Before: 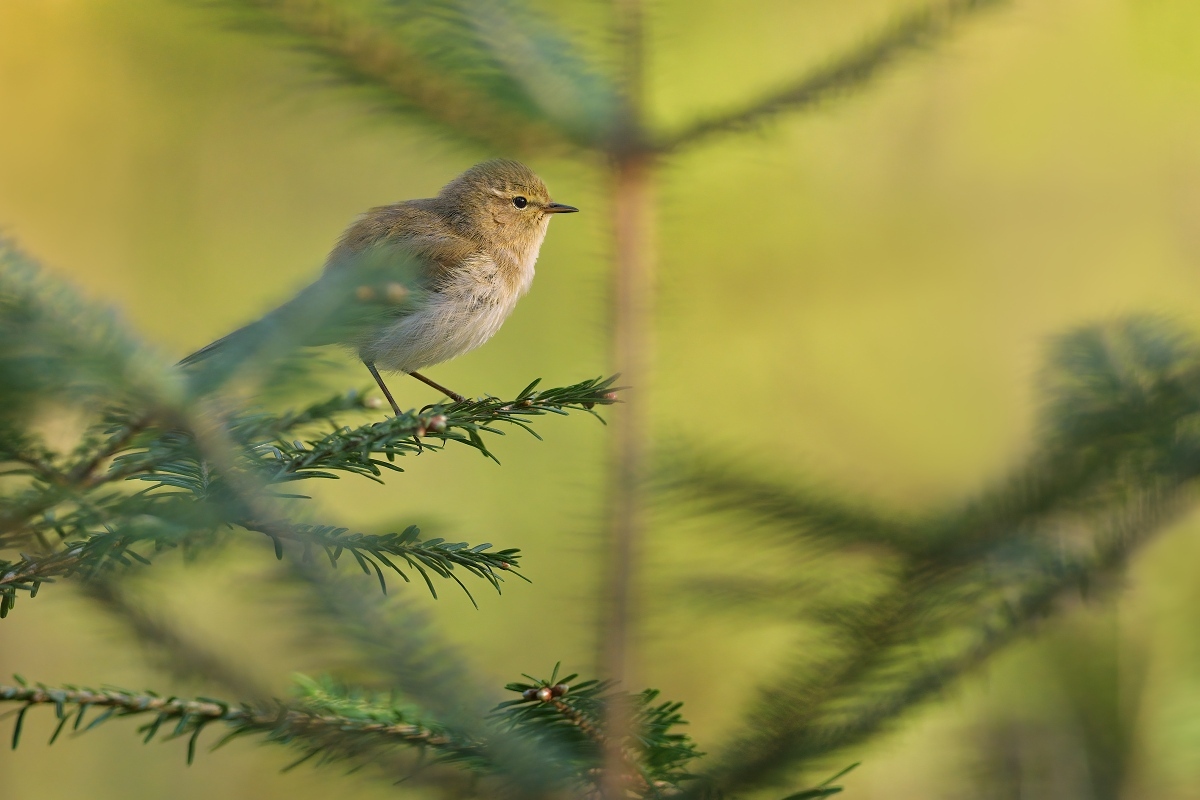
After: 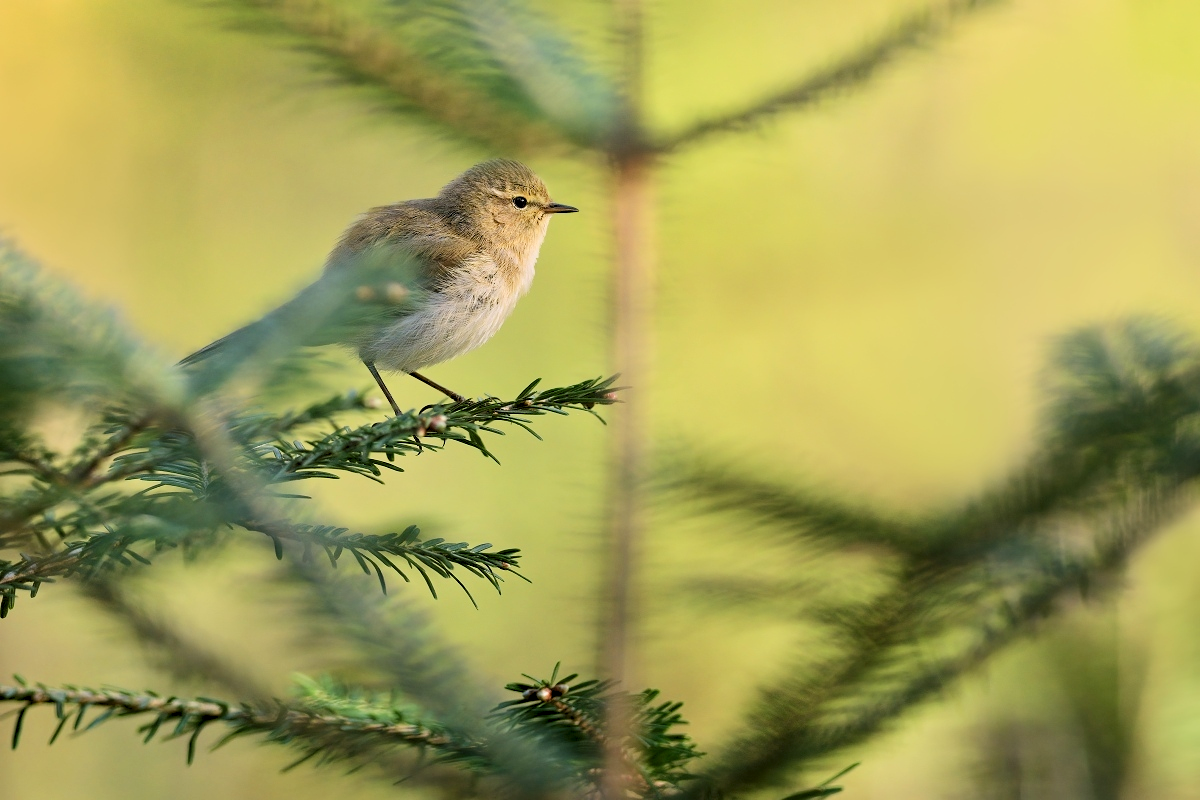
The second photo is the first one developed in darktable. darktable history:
rgb levels: preserve colors sum RGB, levels [[0.038, 0.433, 0.934], [0, 0.5, 1], [0, 0.5, 1]]
contrast brightness saturation: contrast 0.28
